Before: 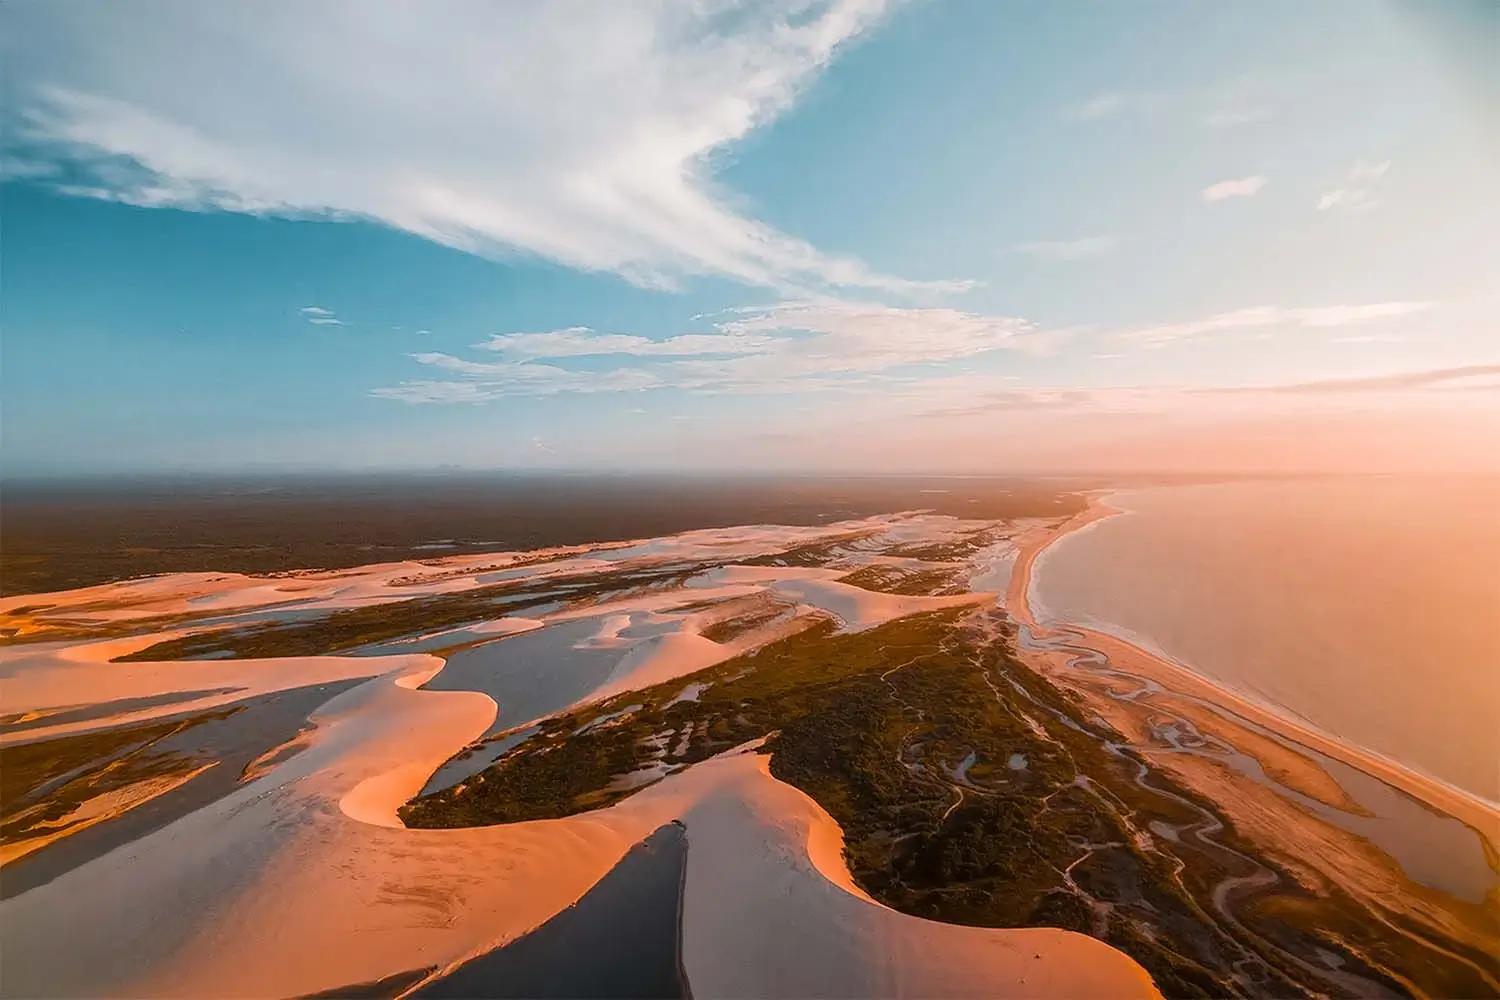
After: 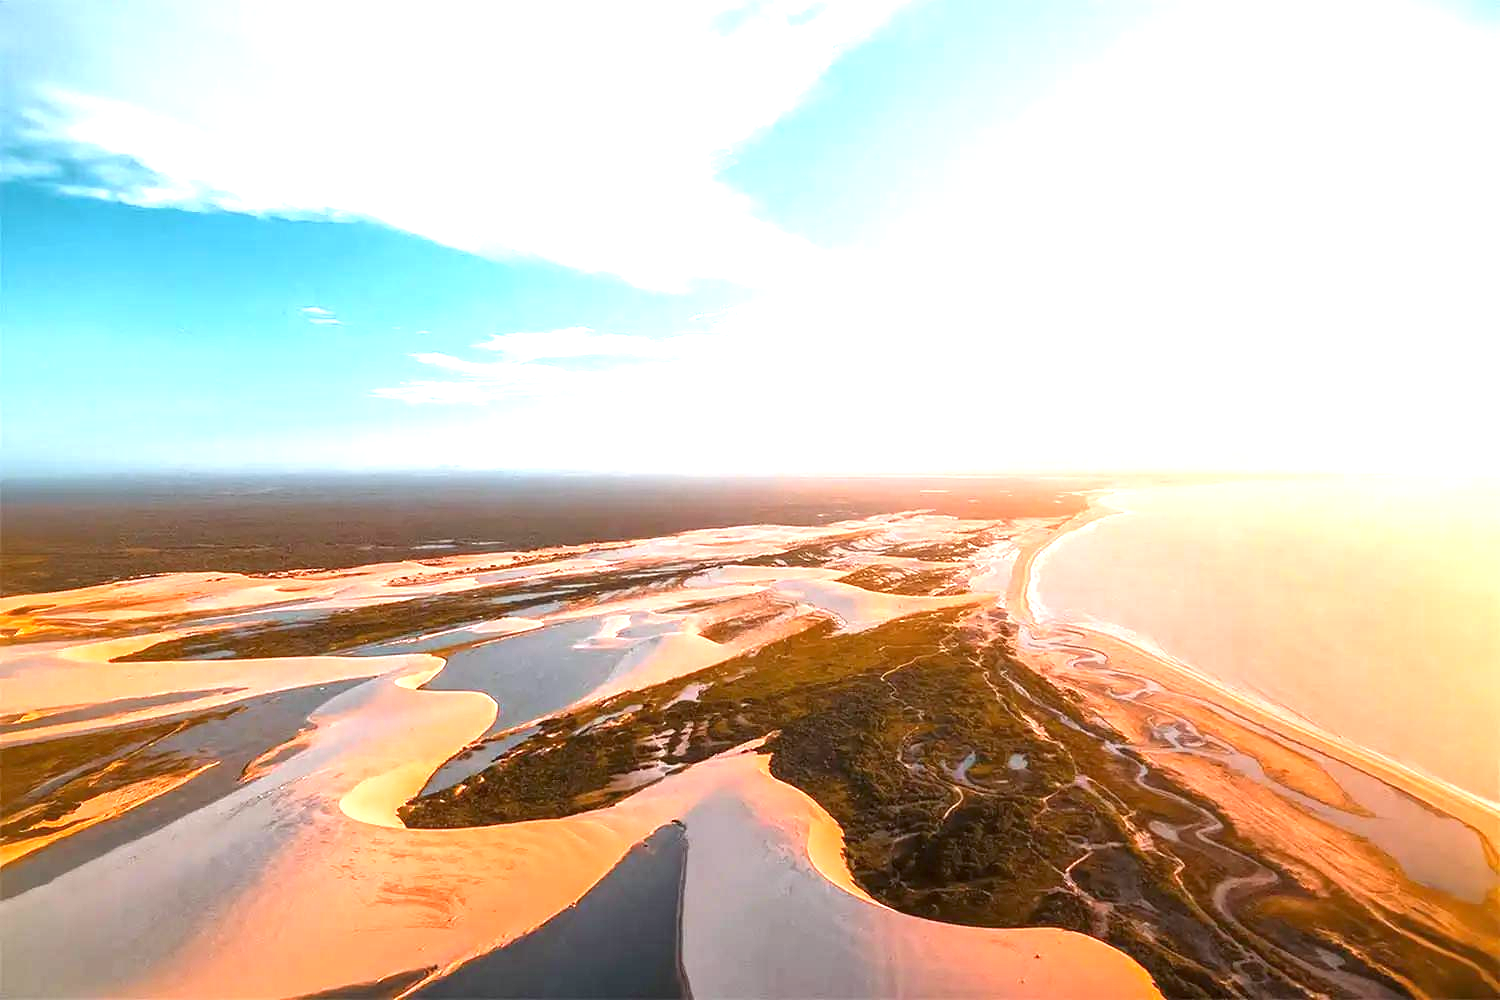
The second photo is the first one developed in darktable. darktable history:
exposure: exposure 1.5 EV, compensate highlight preservation false
white balance: red 0.982, blue 1.018
local contrast: mode bilateral grid, contrast 20, coarseness 50, detail 102%, midtone range 0.2
